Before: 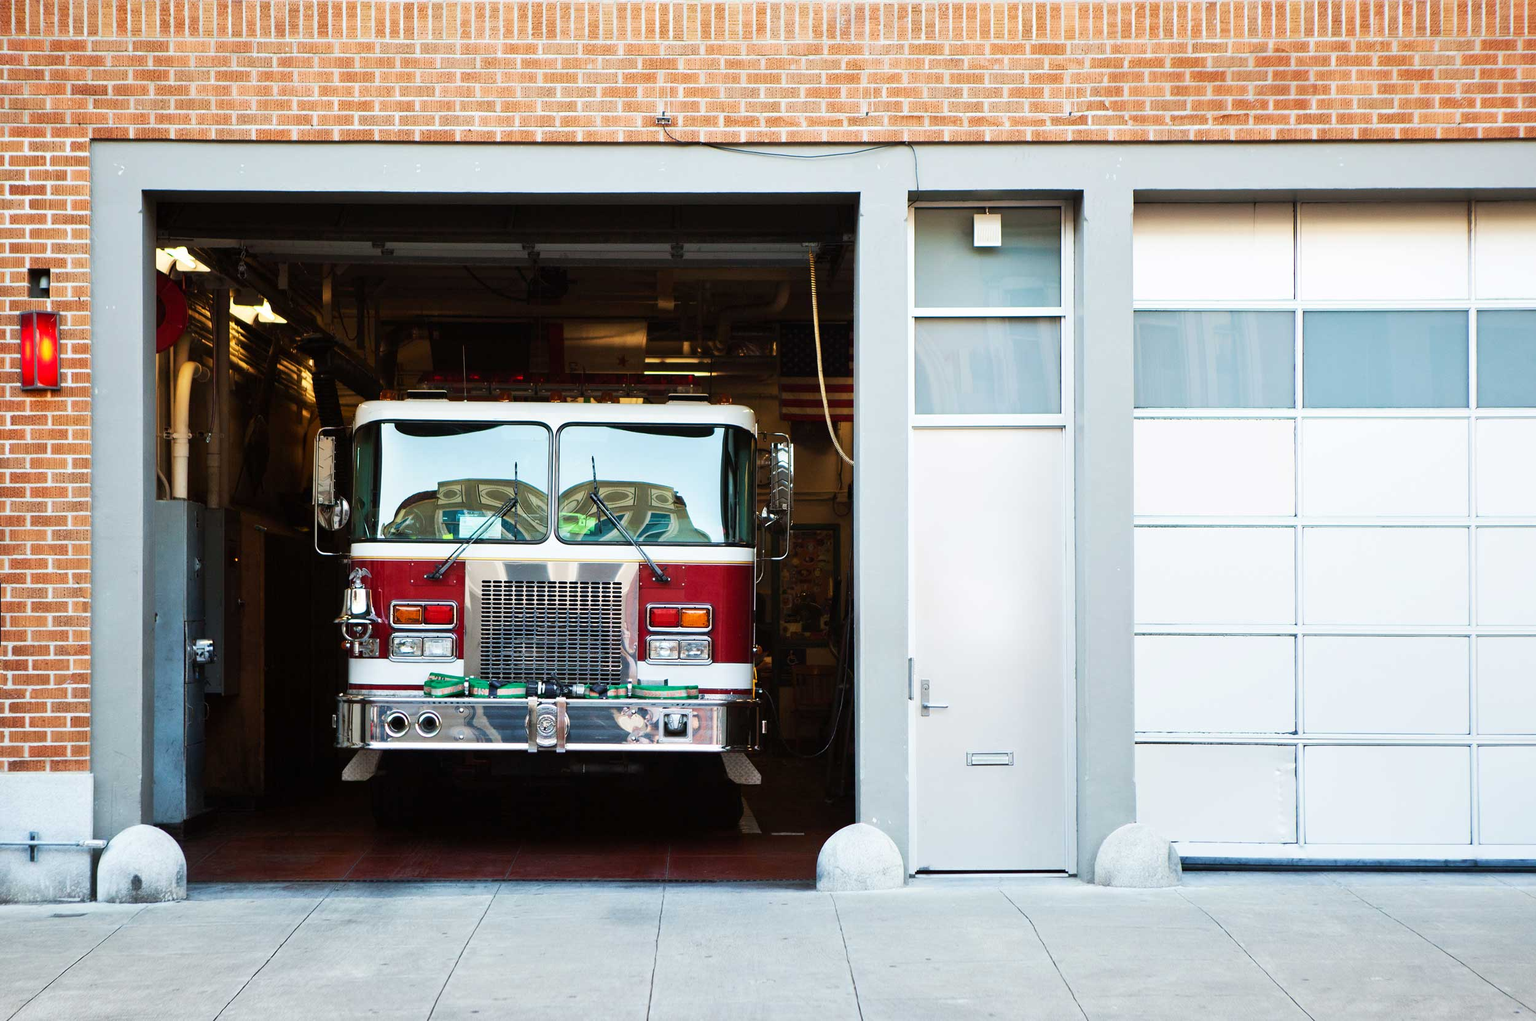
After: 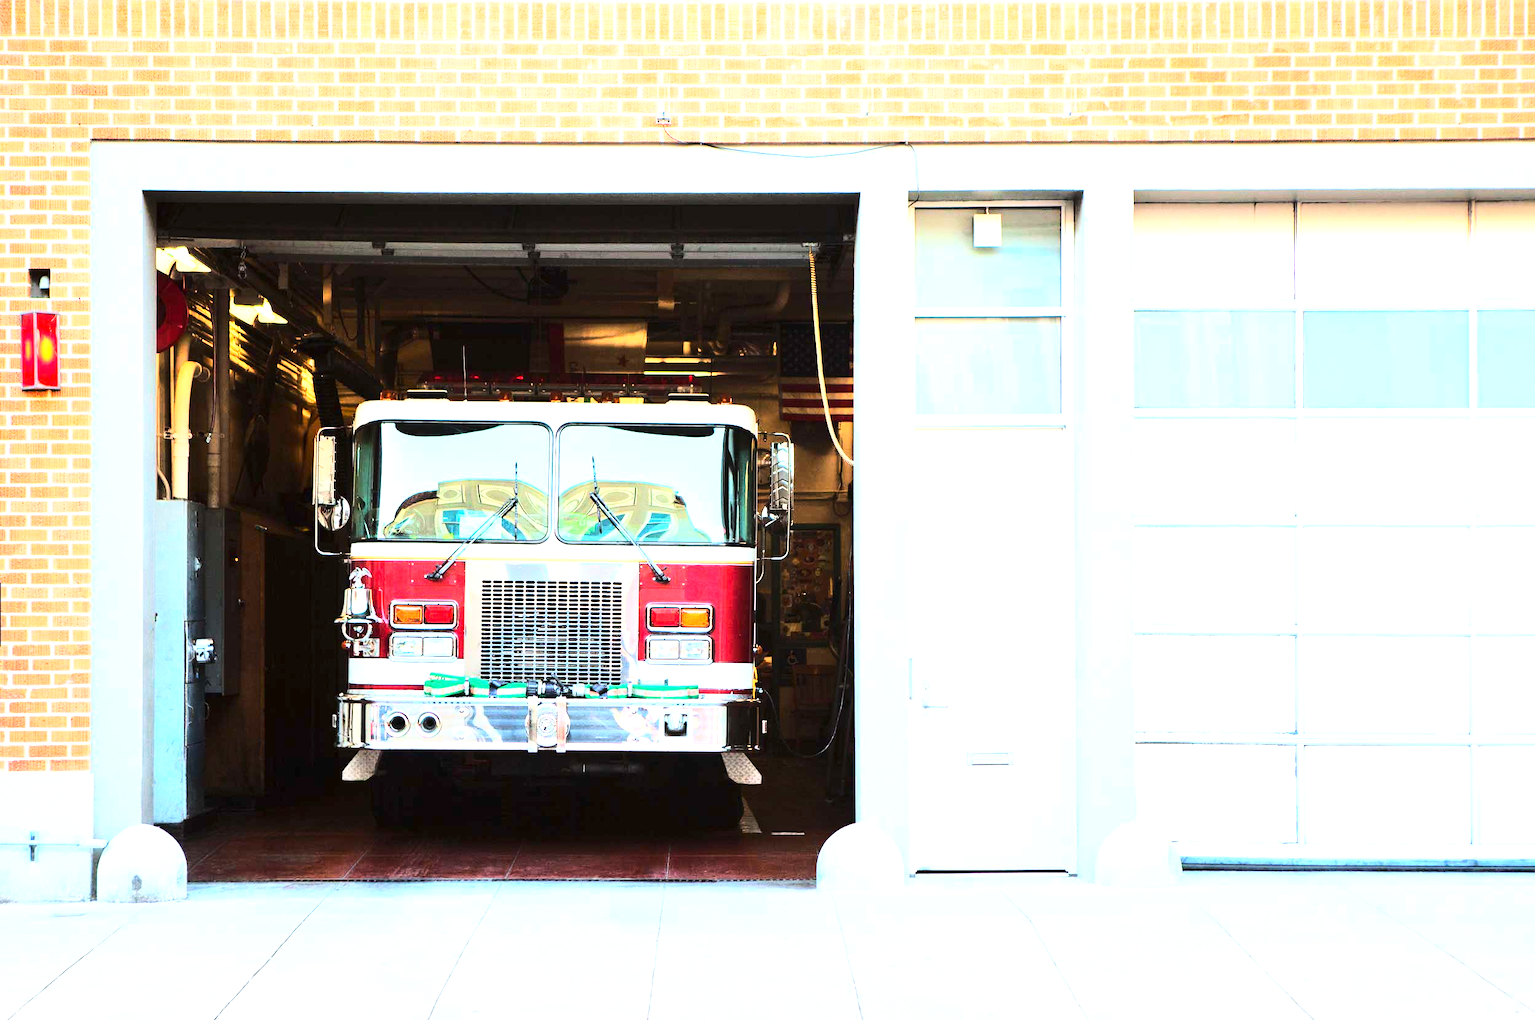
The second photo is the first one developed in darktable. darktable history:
exposure: exposure 1.089 EV, compensate highlight preservation false
base curve: curves: ch0 [(0, 0) (0.032, 0.037) (0.105, 0.228) (0.435, 0.76) (0.856, 0.983) (1, 1)]
tone equalizer: -8 EV 0.001 EV, -7 EV -0.002 EV, -6 EV 0.002 EV, -5 EV -0.03 EV, -4 EV -0.116 EV, -3 EV -0.169 EV, -2 EV 0.24 EV, -1 EV 0.702 EV, +0 EV 0.493 EV
